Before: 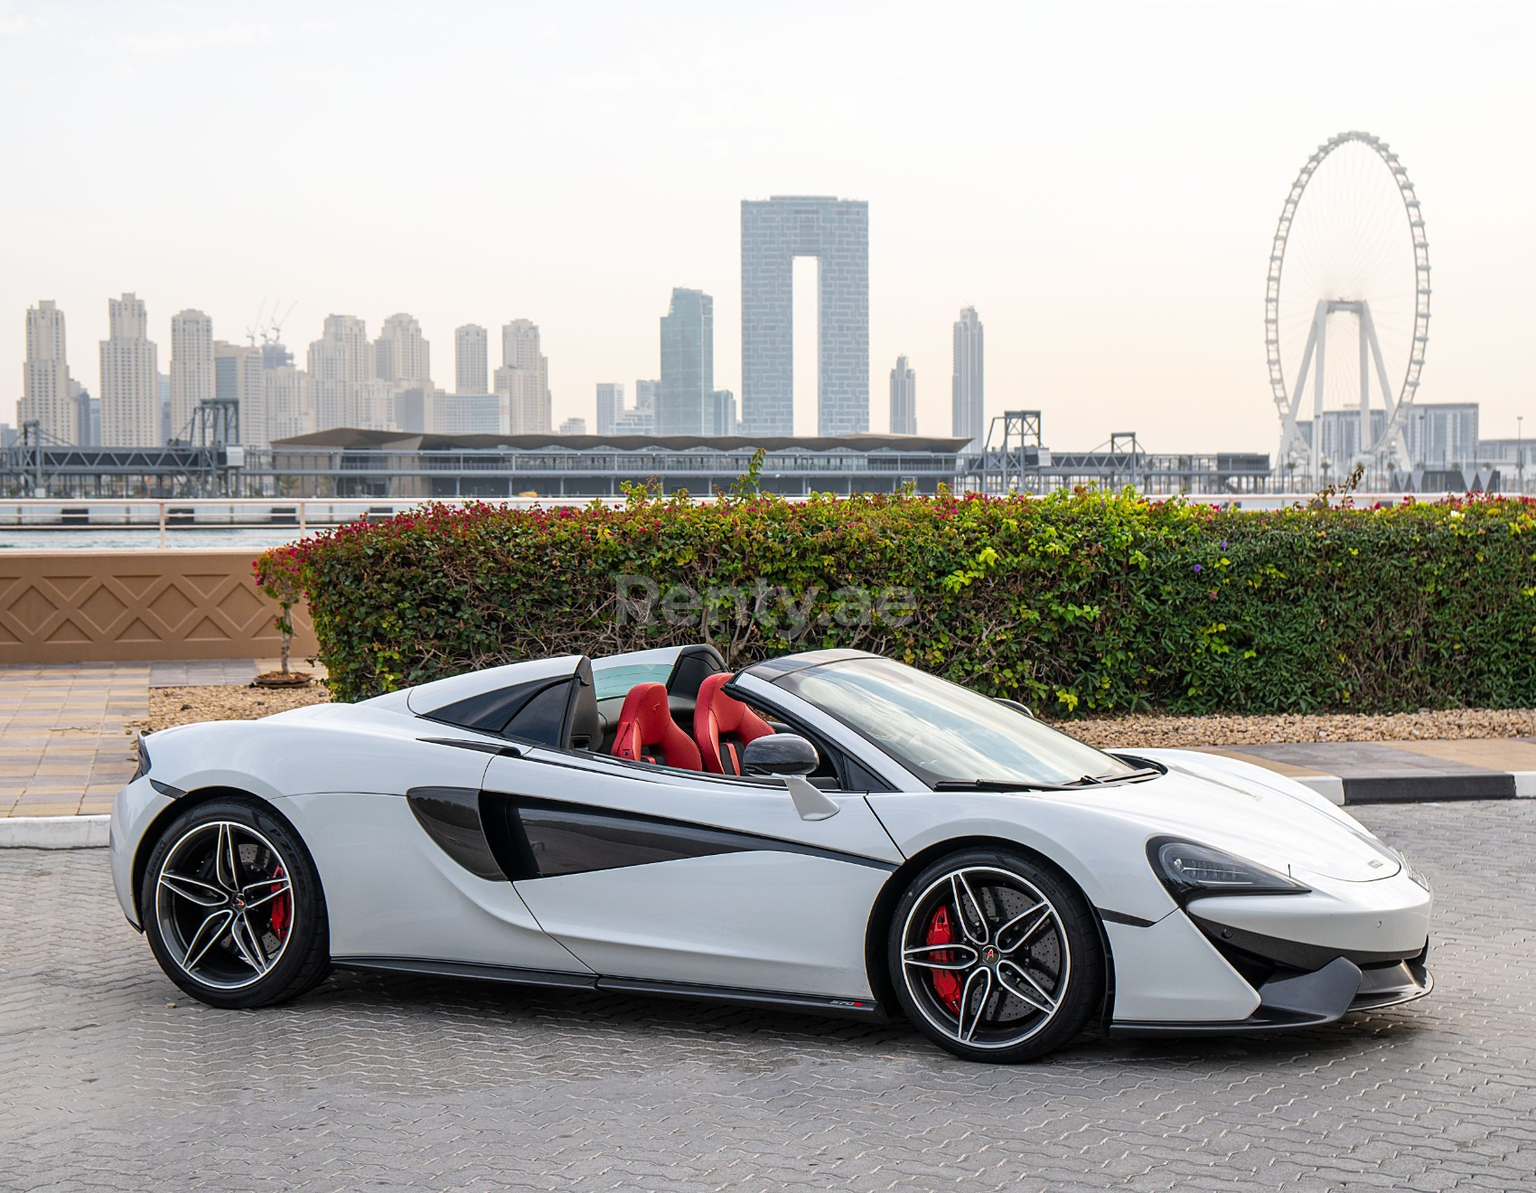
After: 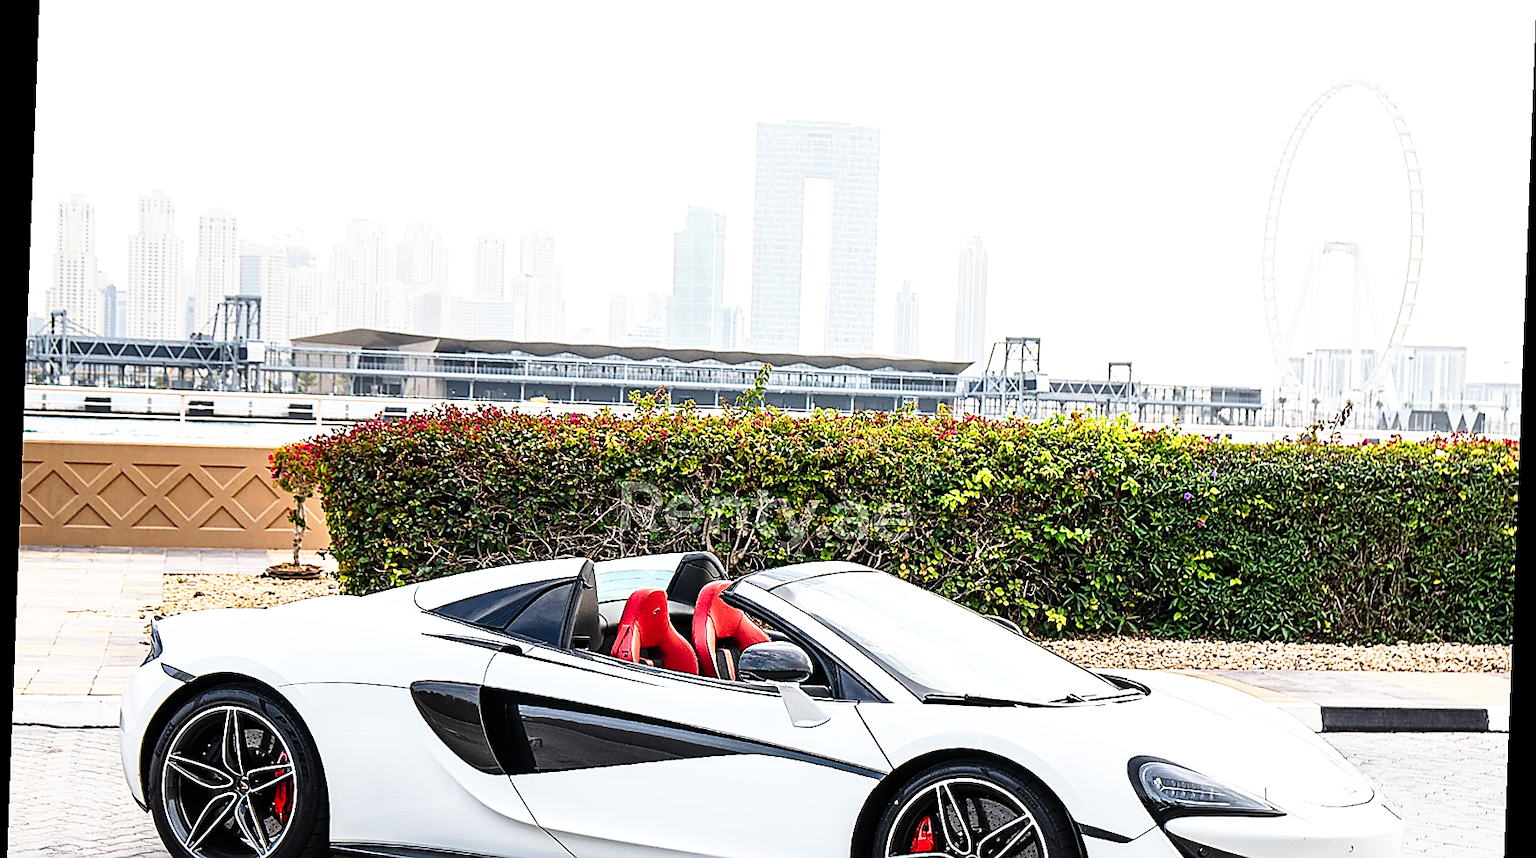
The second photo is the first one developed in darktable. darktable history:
rotate and perspective: rotation 2.17°, automatic cropping off
crop and rotate: top 8.293%, bottom 20.996%
exposure: compensate highlight preservation false
tone equalizer: -8 EV -0.417 EV, -7 EV -0.389 EV, -6 EV -0.333 EV, -5 EV -0.222 EV, -3 EV 0.222 EV, -2 EV 0.333 EV, -1 EV 0.389 EV, +0 EV 0.417 EV, edges refinement/feathering 500, mask exposure compensation -1.57 EV, preserve details no
sharpen: radius 1.4, amount 1.25, threshold 0.7
base curve: curves: ch0 [(0, 0) (0.026, 0.03) (0.109, 0.232) (0.351, 0.748) (0.669, 0.968) (1, 1)], preserve colors none
